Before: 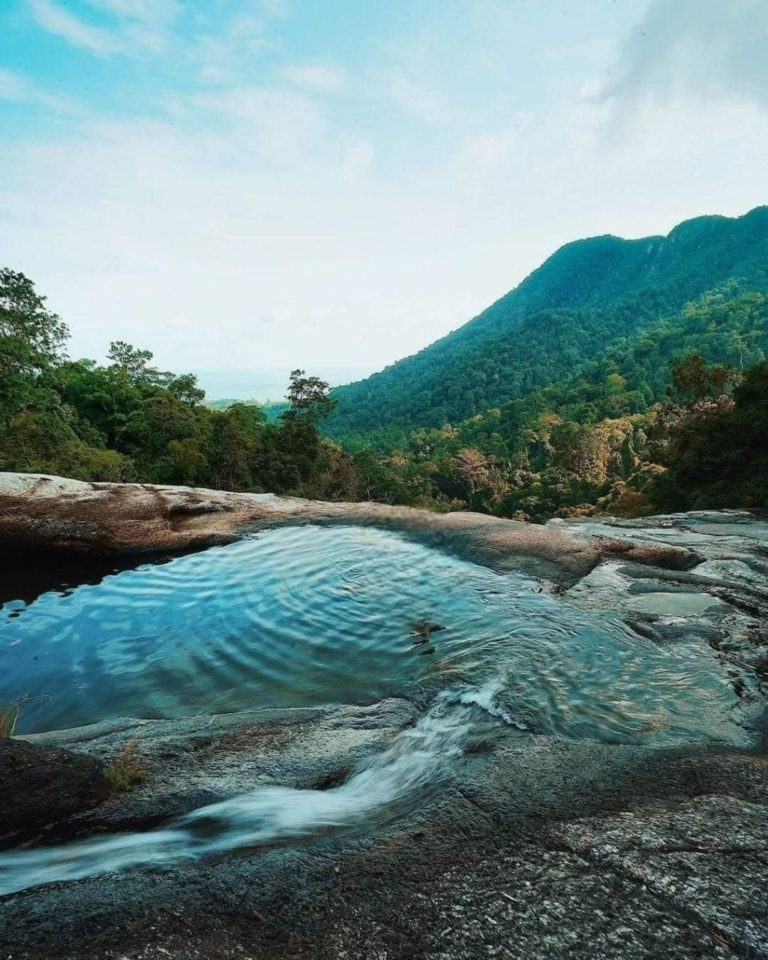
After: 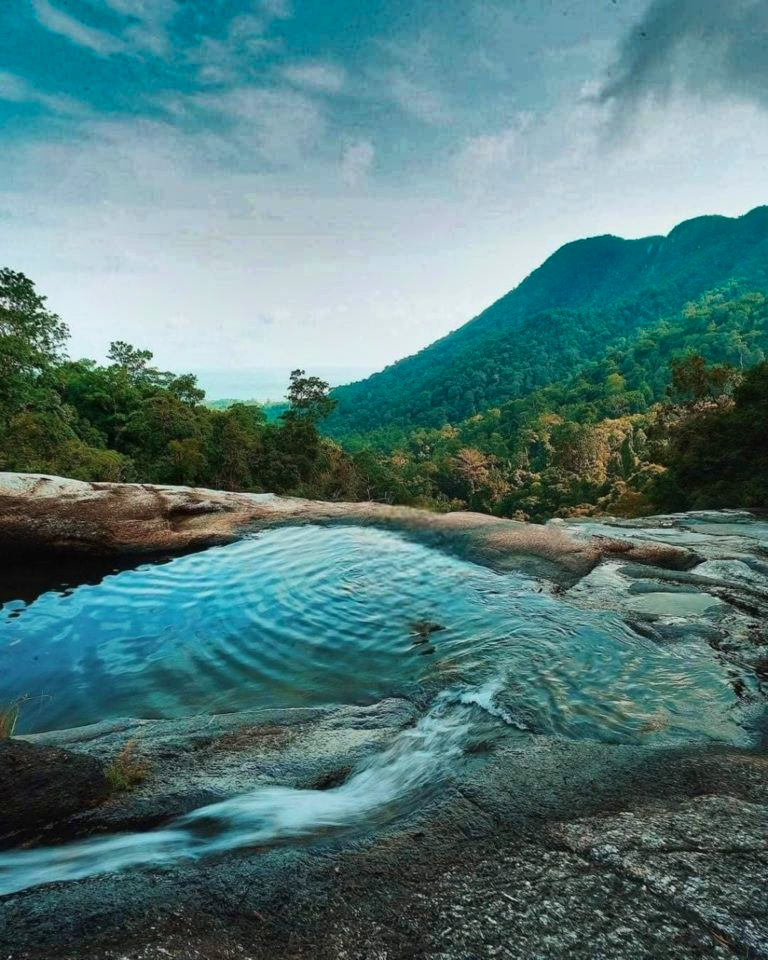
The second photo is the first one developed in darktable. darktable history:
velvia: on, module defaults
shadows and highlights: shadows 20.77, highlights -82.71, soften with gaussian
